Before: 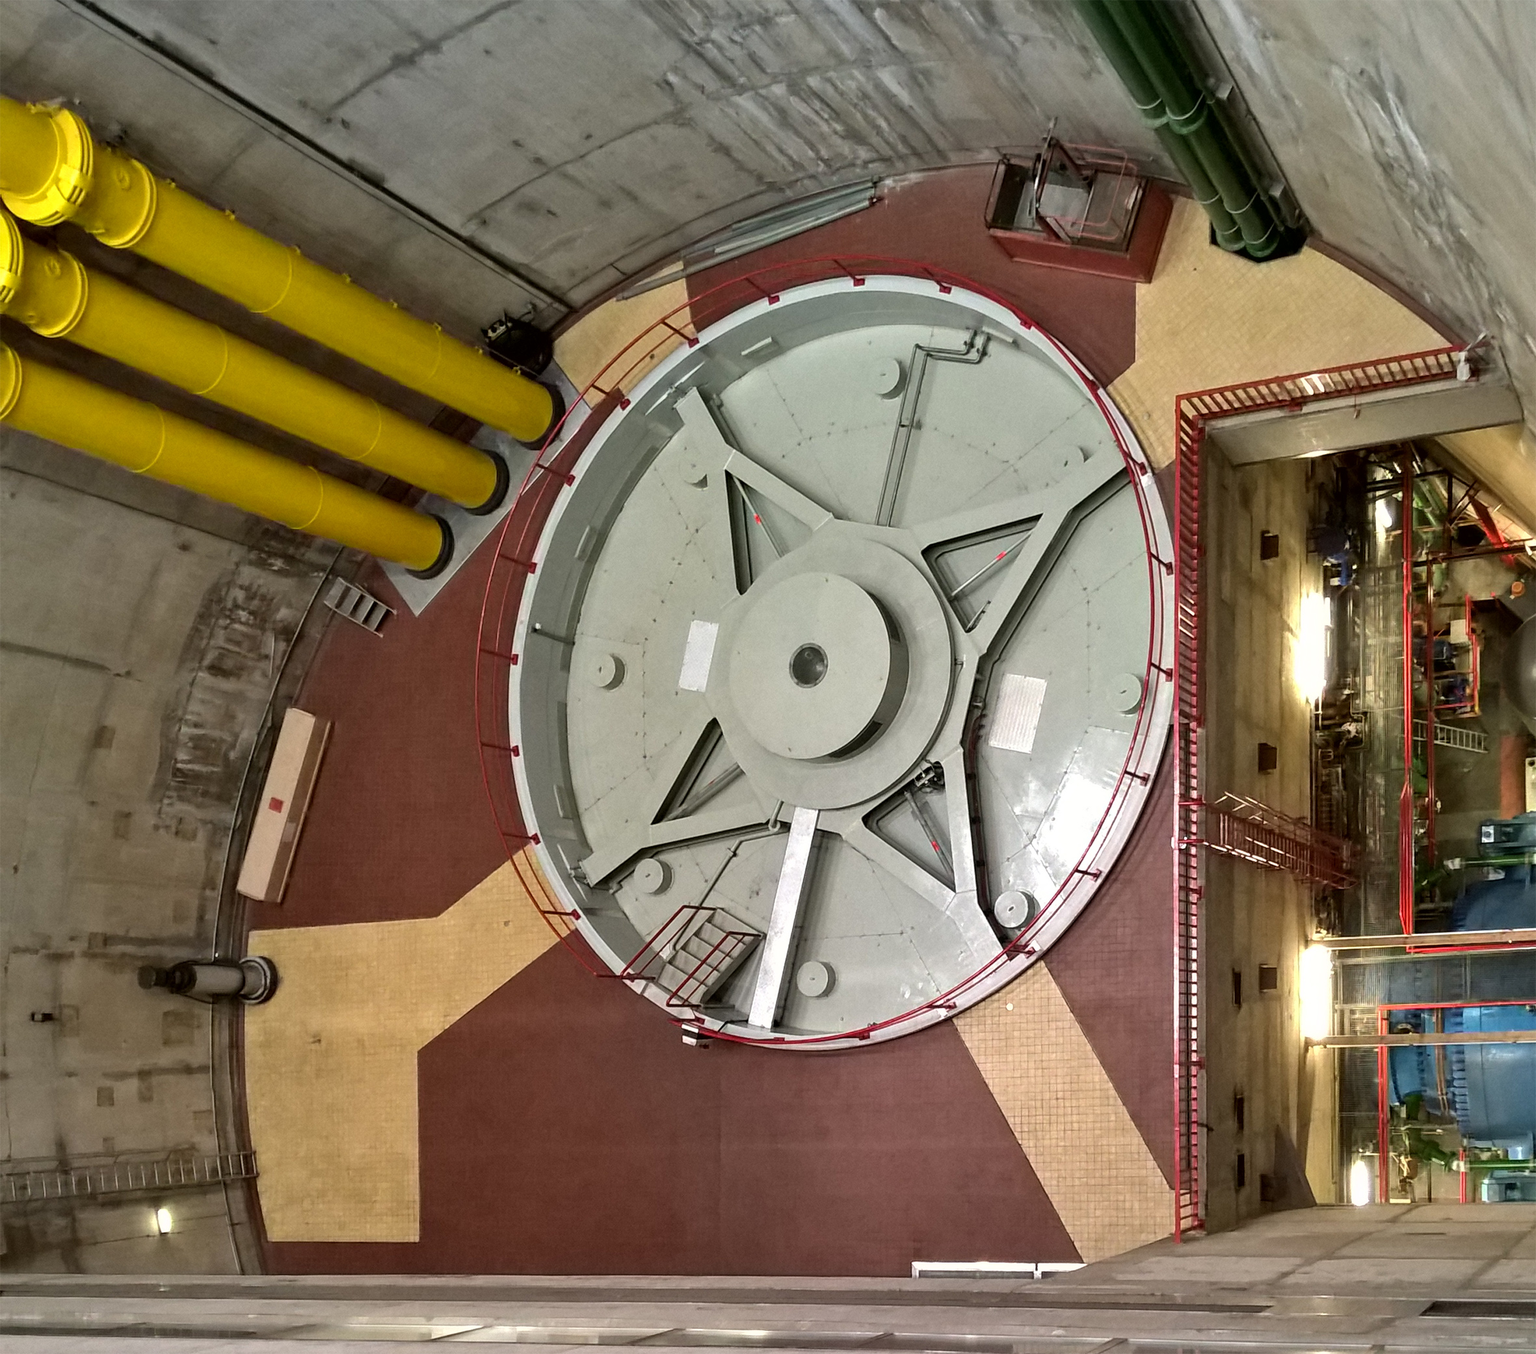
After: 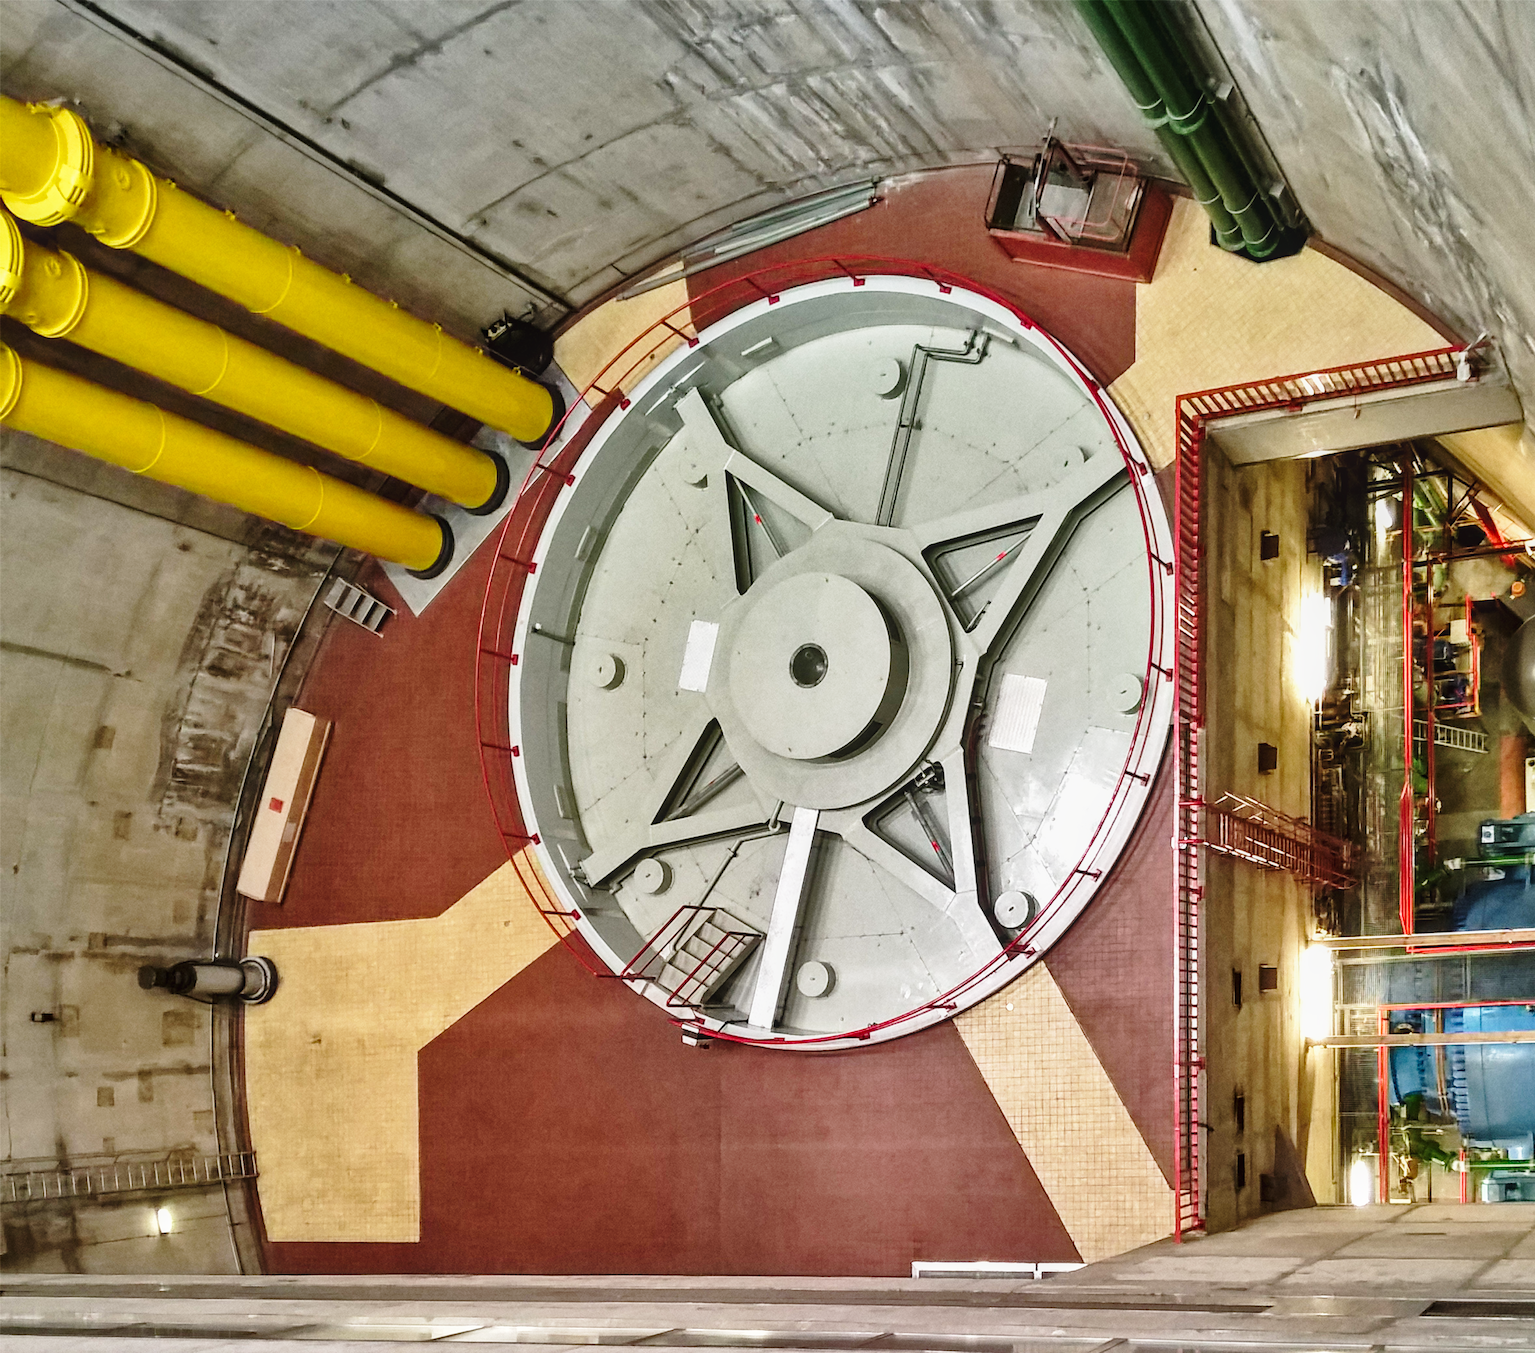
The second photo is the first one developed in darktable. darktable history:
shadows and highlights: radius 118.69, shadows 42.21, highlights -61.56, soften with gaussian
local contrast: detail 110%
base curve: curves: ch0 [(0, 0) (0.028, 0.03) (0.121, 0.232) (0.46, 0.748) (0.859, 0.968) (1, 1)], preserve colors none
